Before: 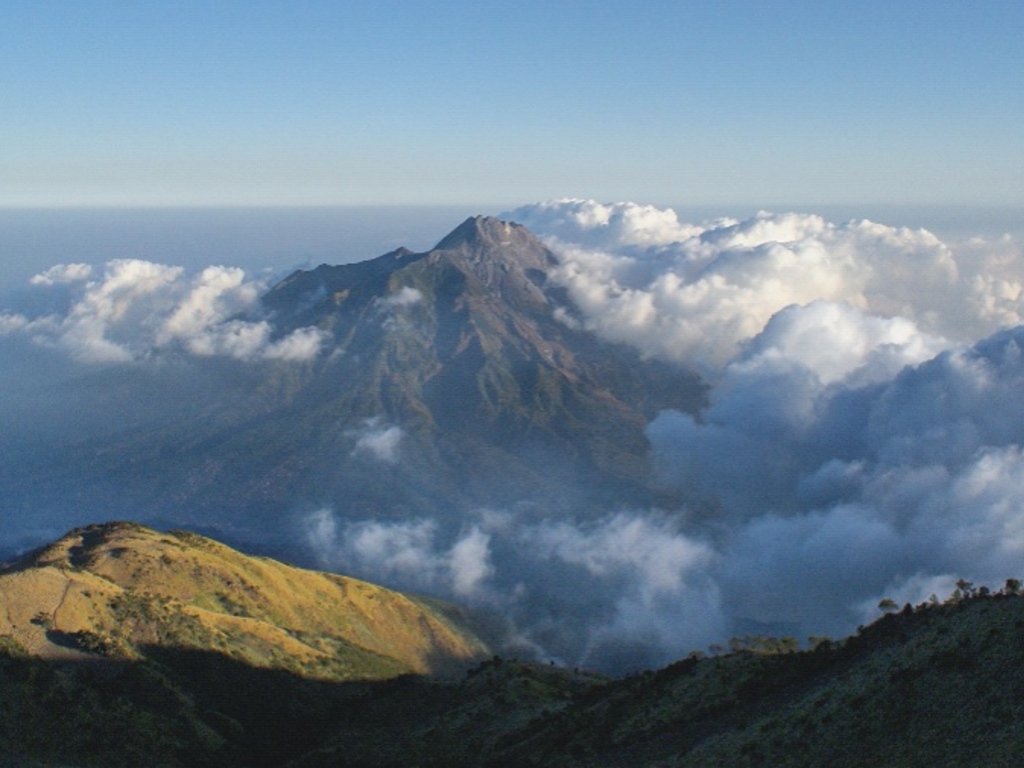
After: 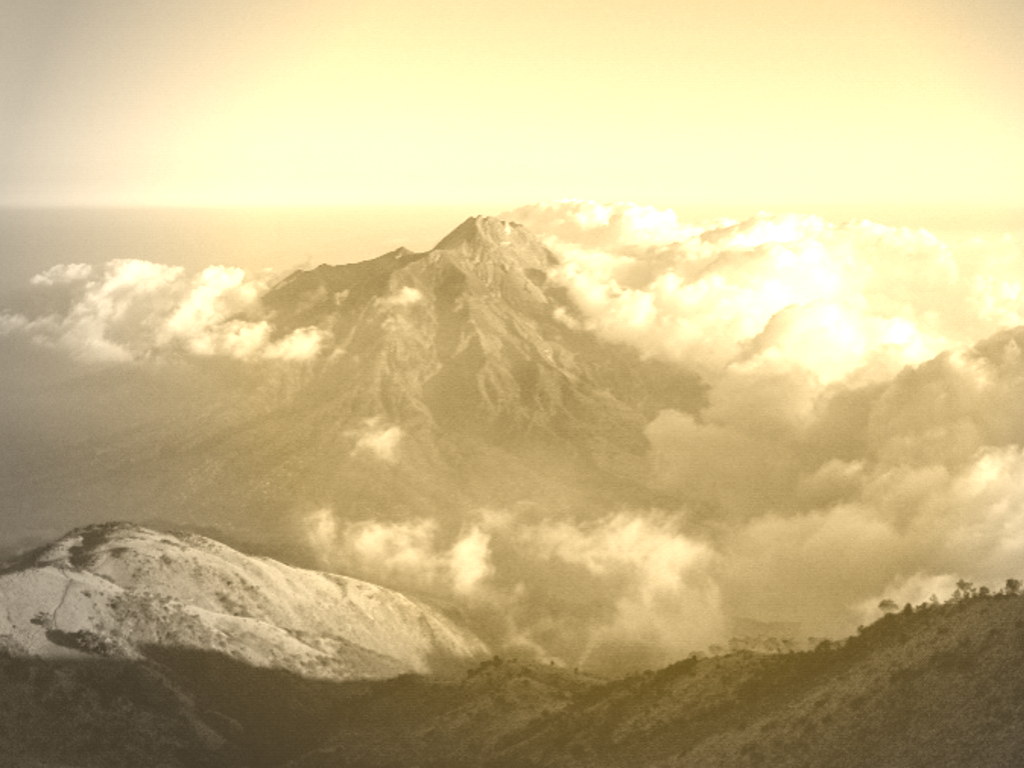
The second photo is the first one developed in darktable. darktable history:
colorize: hue 36°, source mix 100%
vignetting: fall-off start 73.57%, center (0.22, -0.235)
